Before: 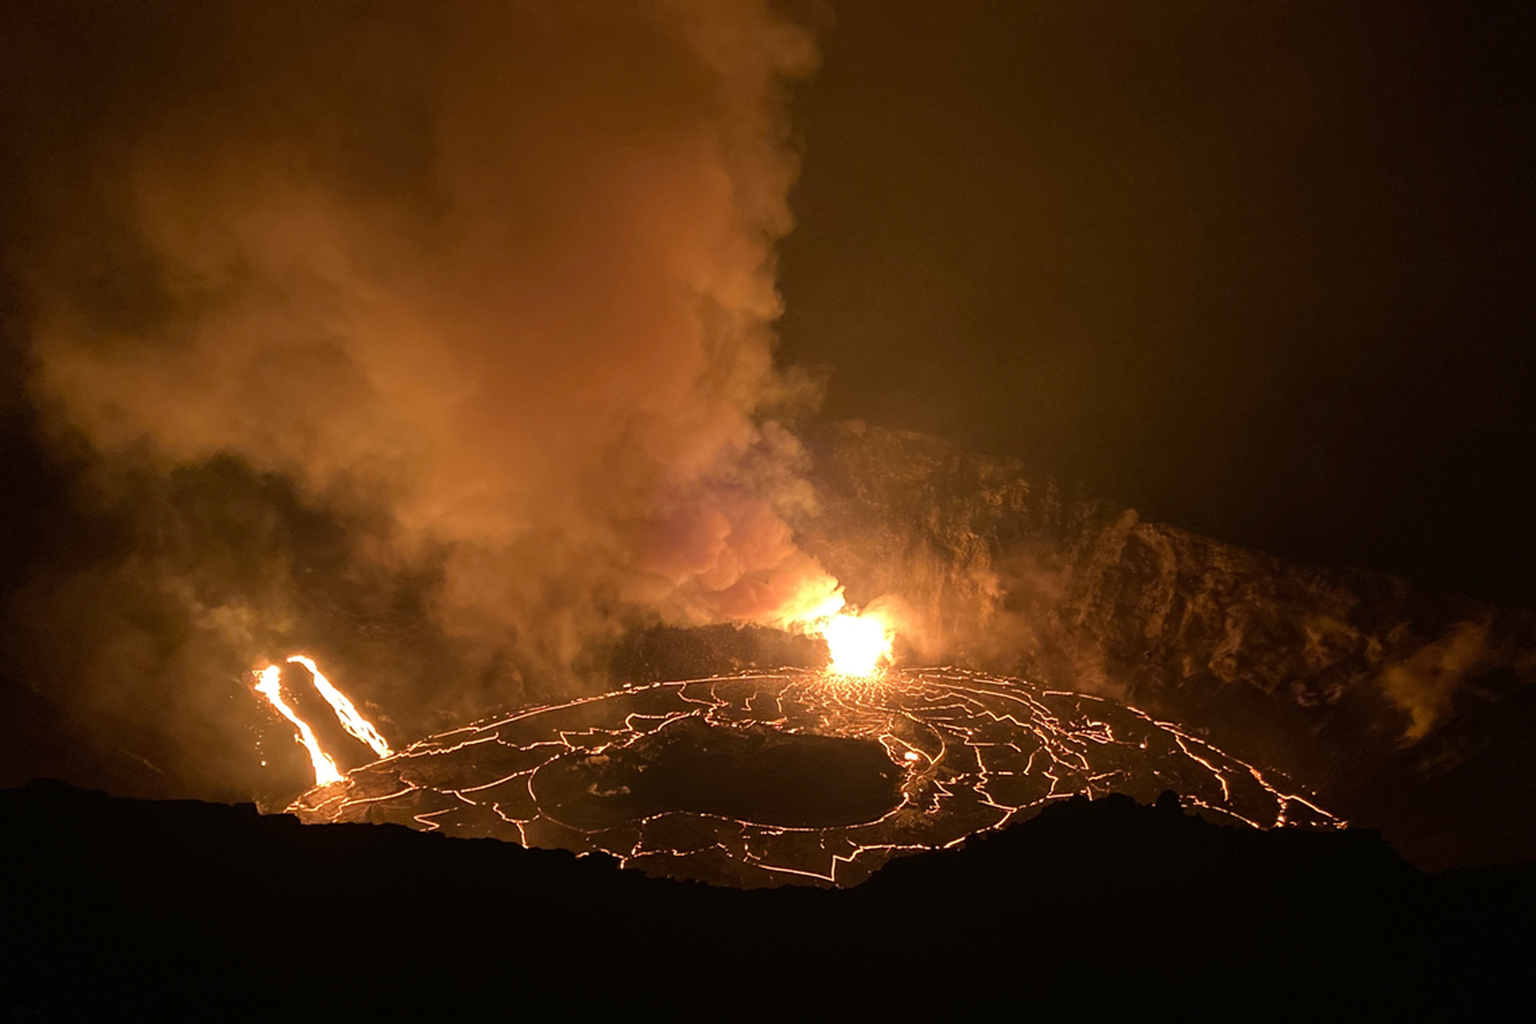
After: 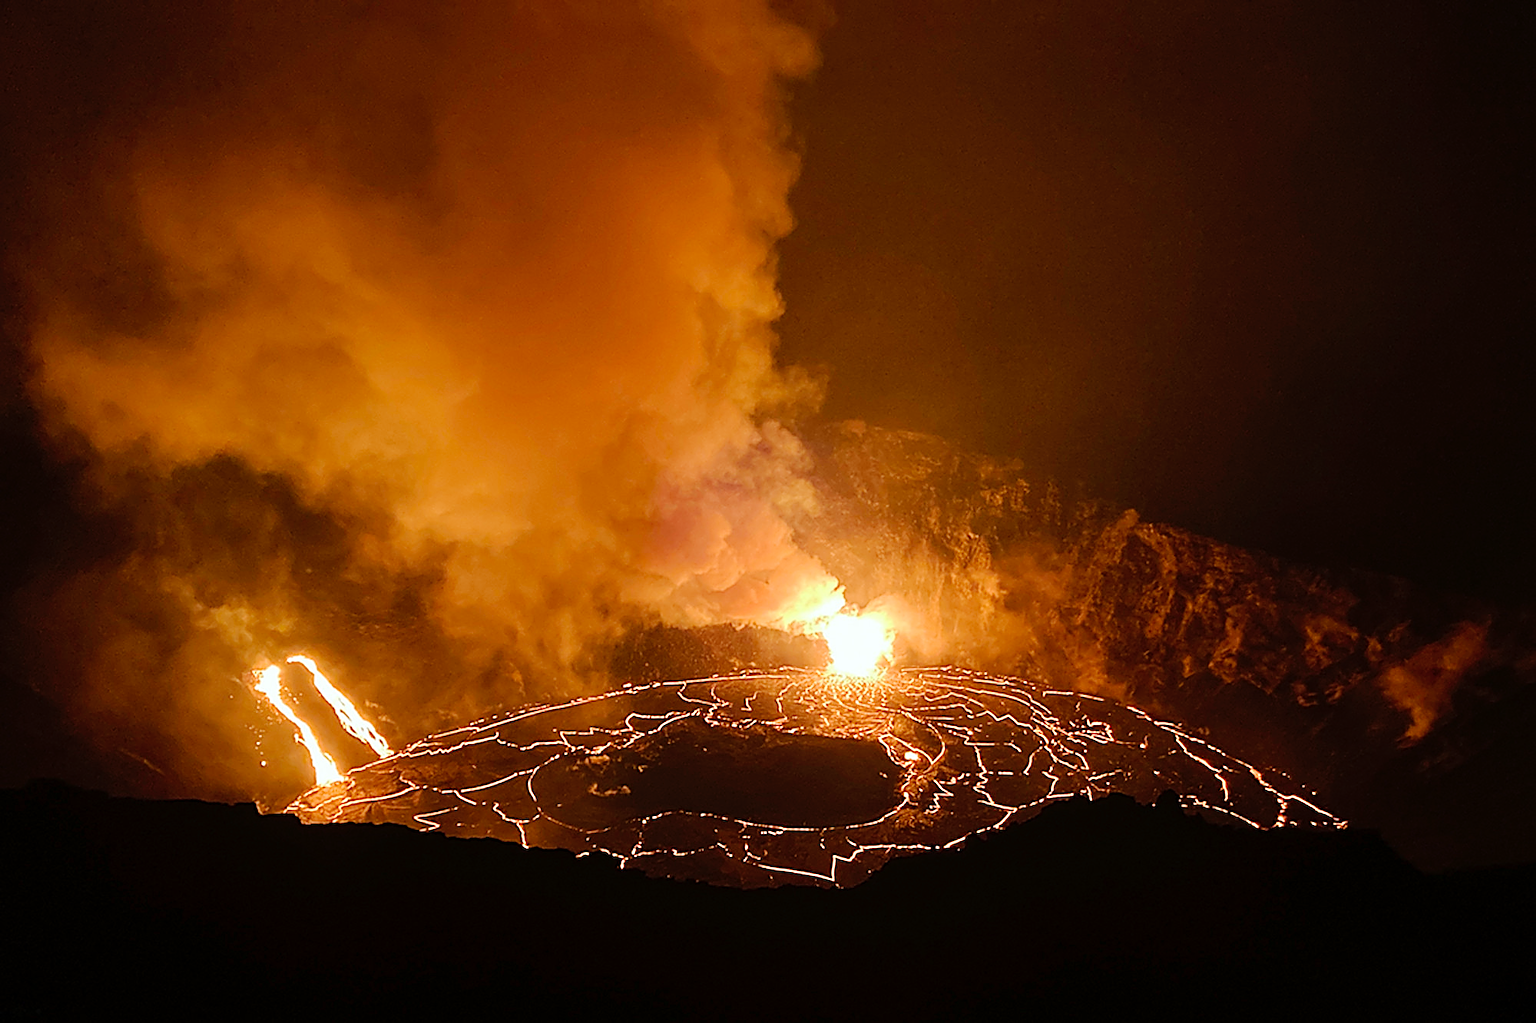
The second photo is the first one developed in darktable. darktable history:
white balance: red 0.978, blue 0.999
sharpen: amount 1
tone curve: curves: ch0 [(0, 0) (0.003, 0.012) (0.011, 0.02) (0.025, 0.032) (0.044, 0.046) (0.069, 0.06) (0.1, 0.09) (0.136, 0.133) (0.177, 0.182) (0.224, 0.247) (0.277, 0.316) (0.335, 0.396) (0.399, 0.48) (0.468, 0.568) (0.543, 0.646) (0.623, 0.717) (0.709, 0.777) (0.801, 0.846) (0.898, 0.912) (1, 1)], preserve colors none
